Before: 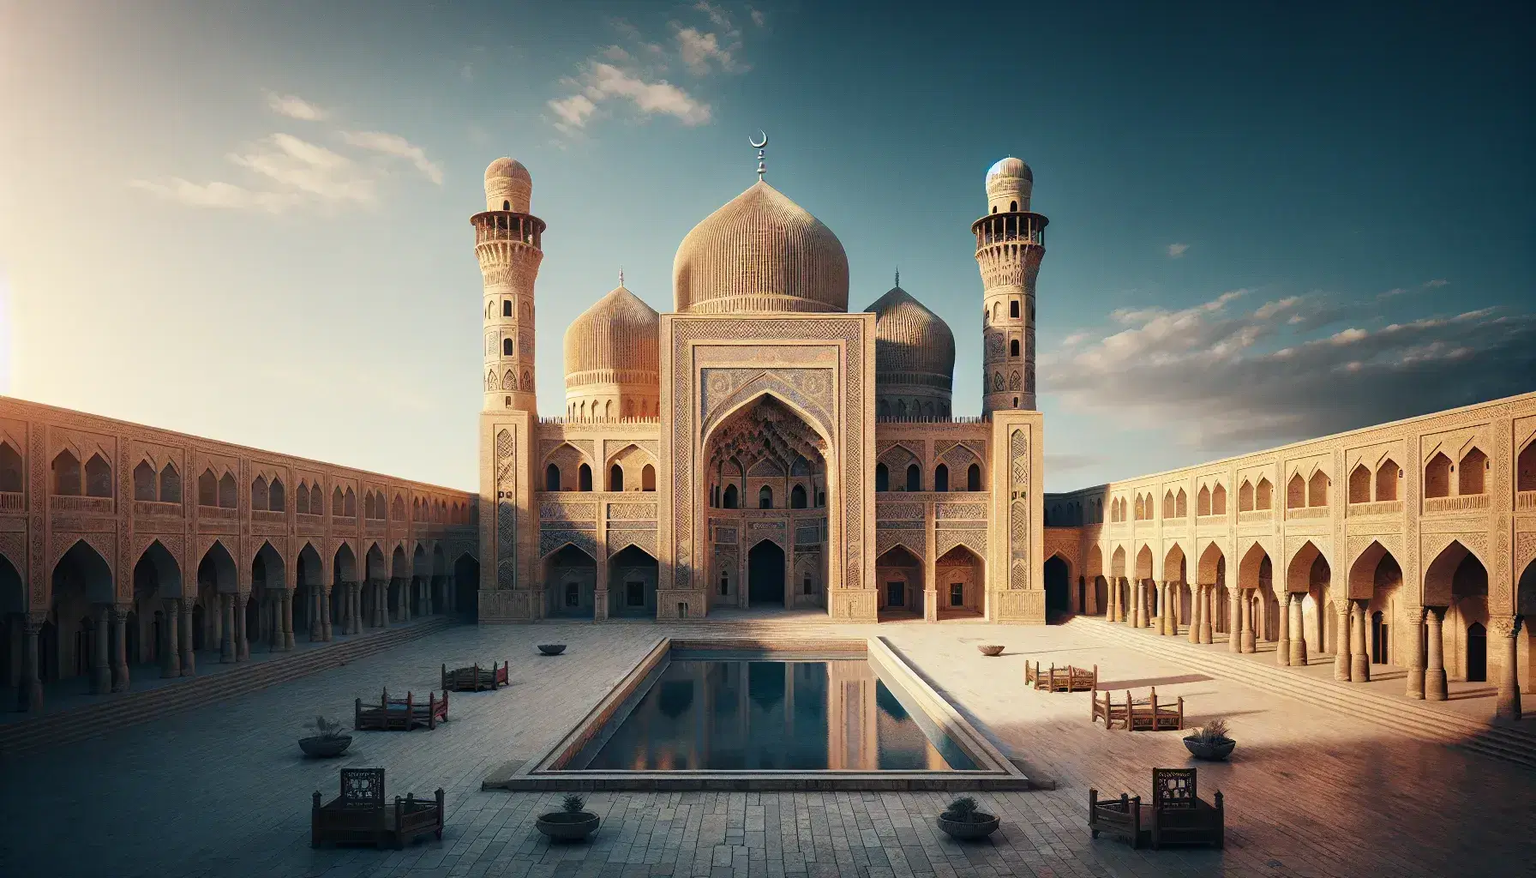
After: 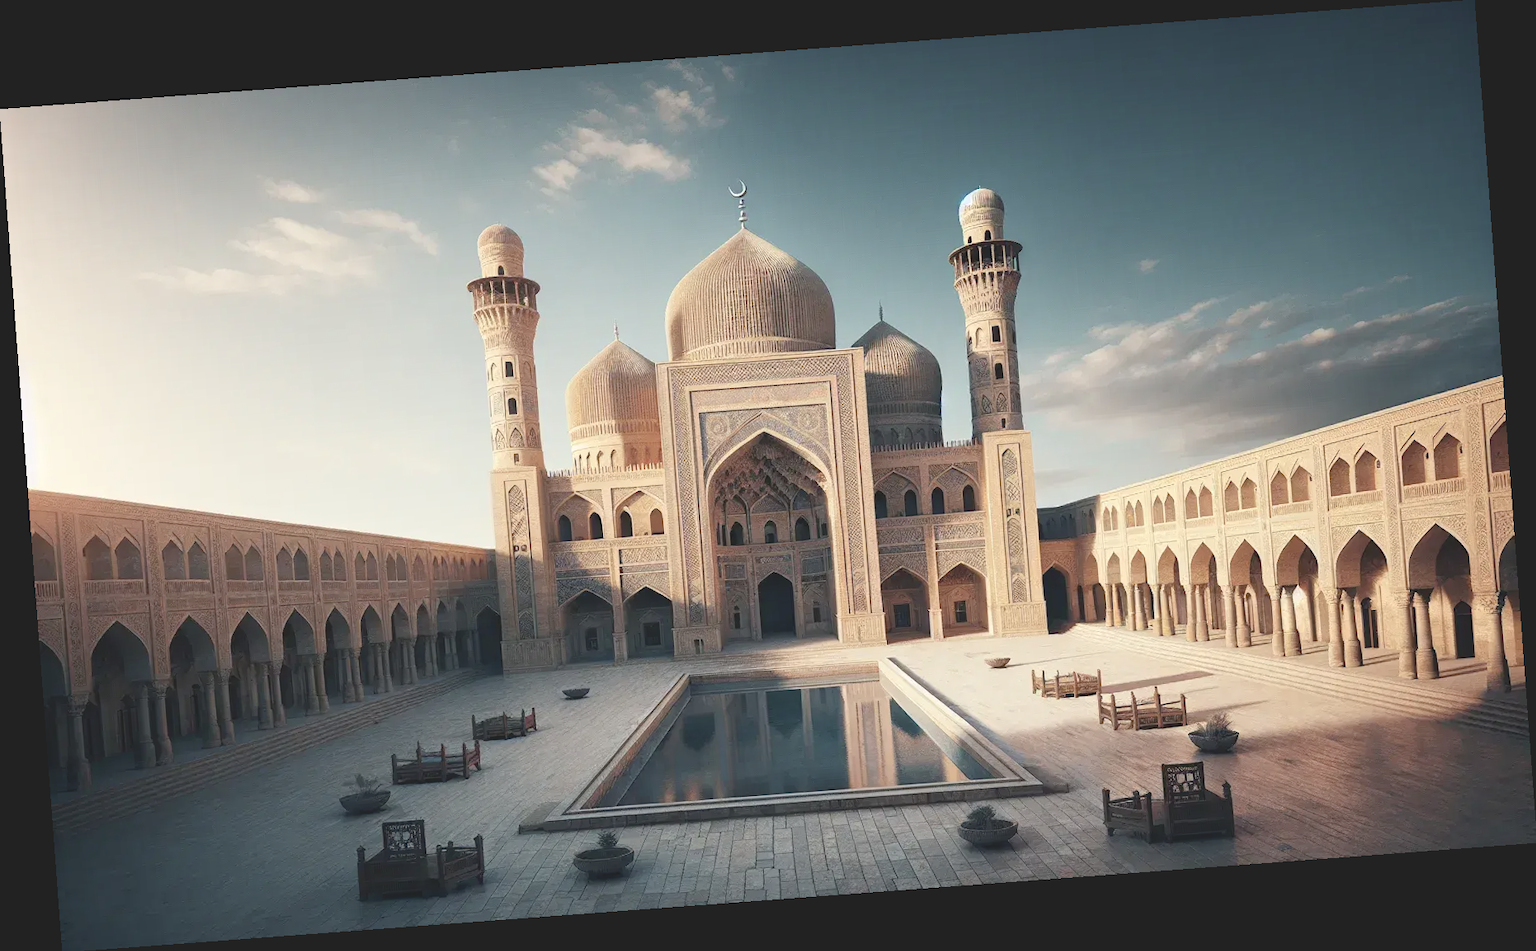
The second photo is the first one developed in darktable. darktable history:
exposure: black level correction 0.001, exposure 0.675 EV, compensate highlight preservation false
rotate and perspective: rotation -4.25°, automatic cropping off
contrast brightness saturation: contrast -0.26, saturation -0.43
levels: levels [0, 0.498, 1]
